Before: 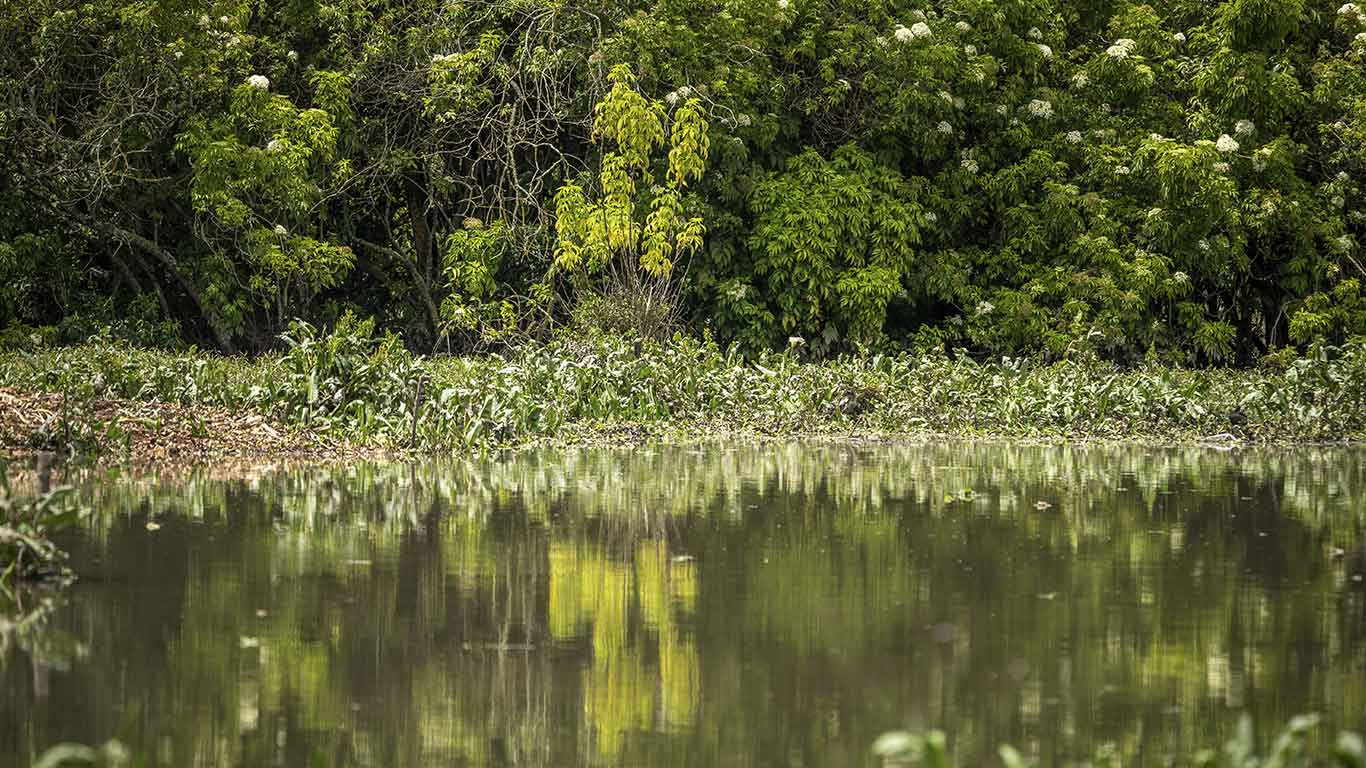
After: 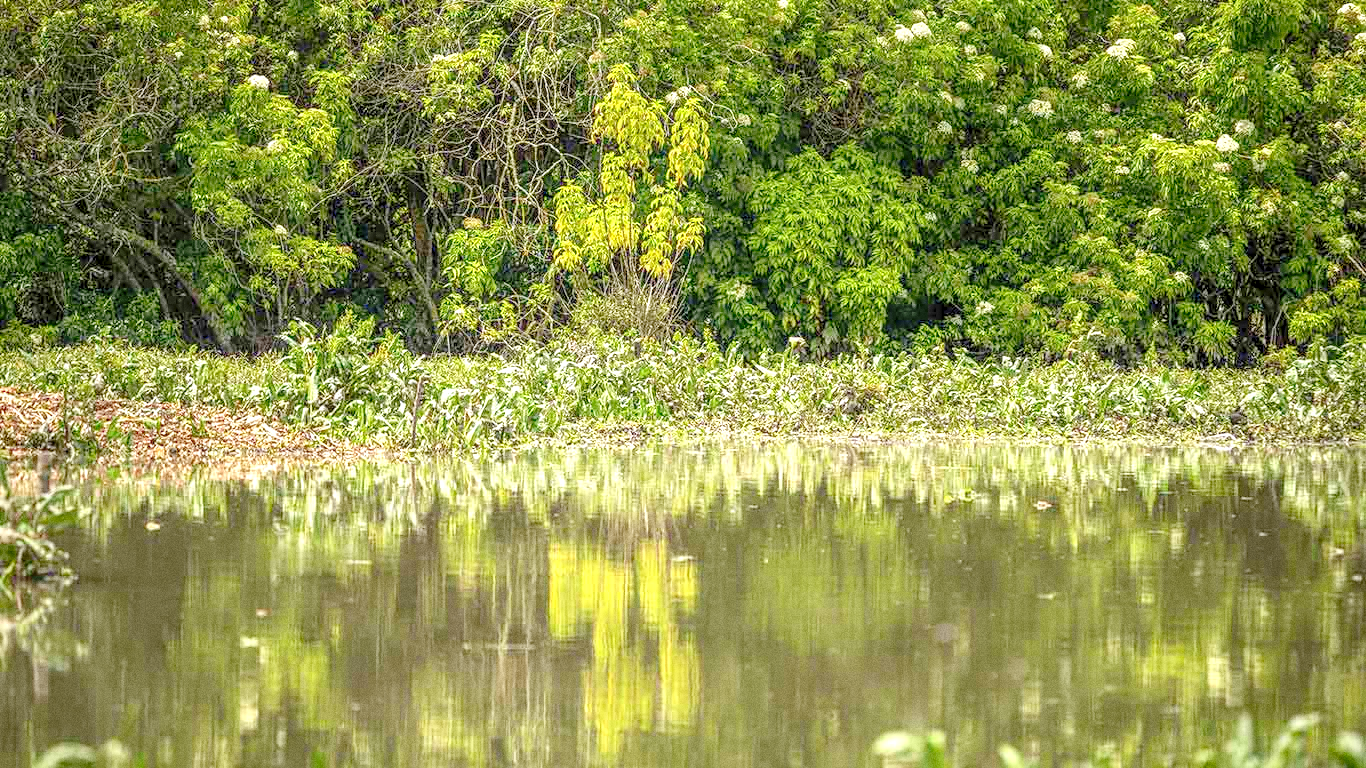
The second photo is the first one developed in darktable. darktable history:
local contrast: on, module defaults
levels: levels [0.008, 0.318, 0.836]
grain: coarseness 0.09 ISO
